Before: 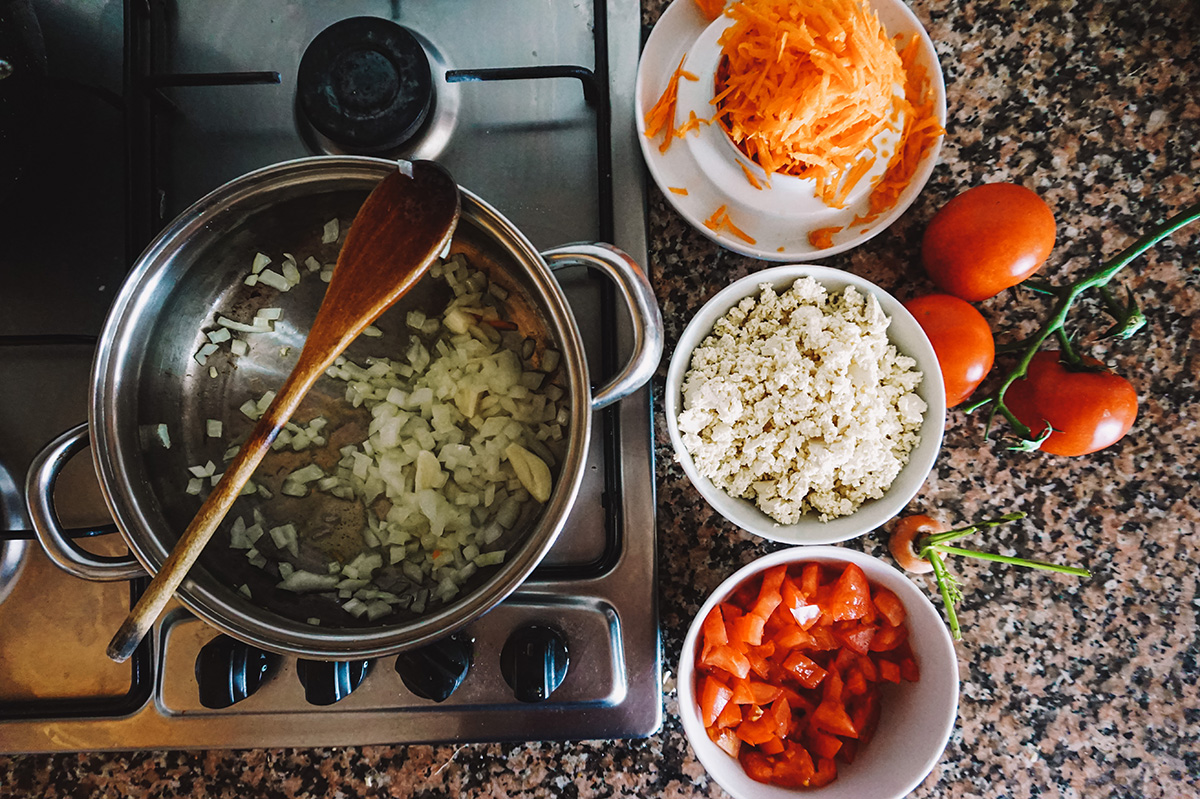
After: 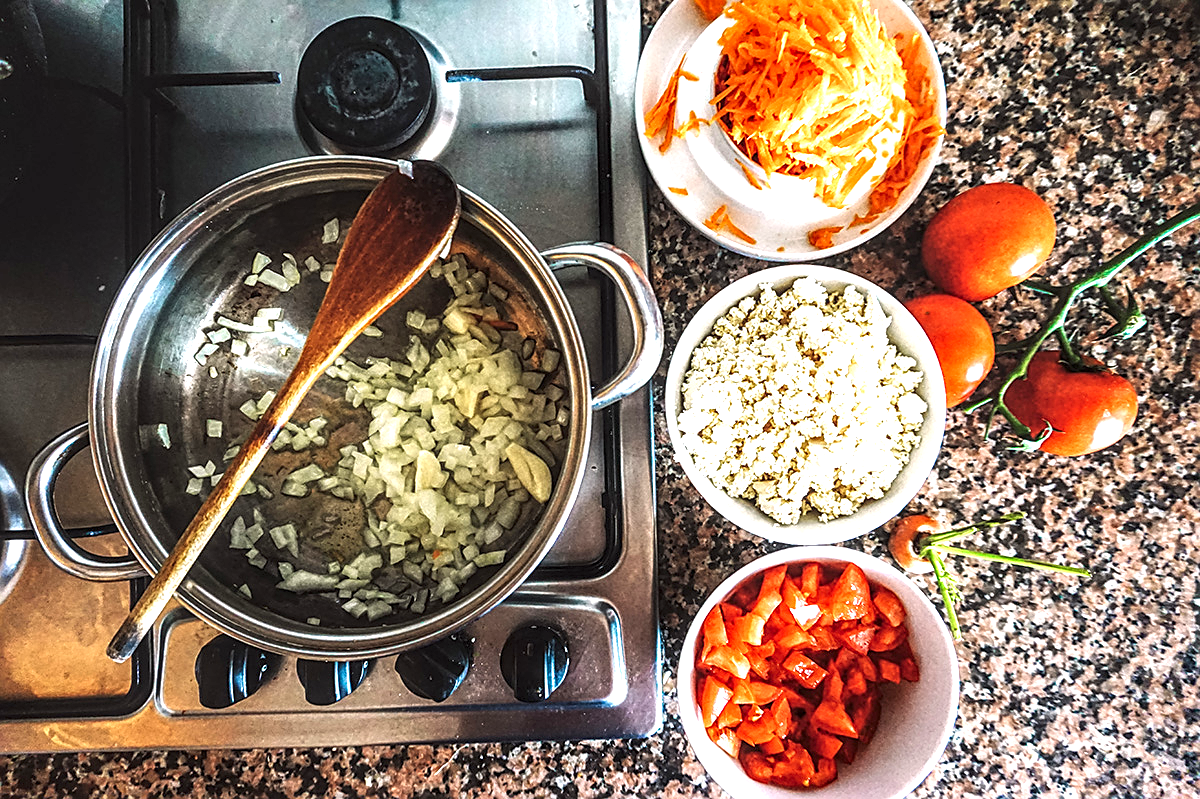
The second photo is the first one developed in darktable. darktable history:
local contrast: detail 154%
exposure: black level correction 0, exposure 1.1 EV, compensate highlight preservation false
sharpen: on, module defaults
